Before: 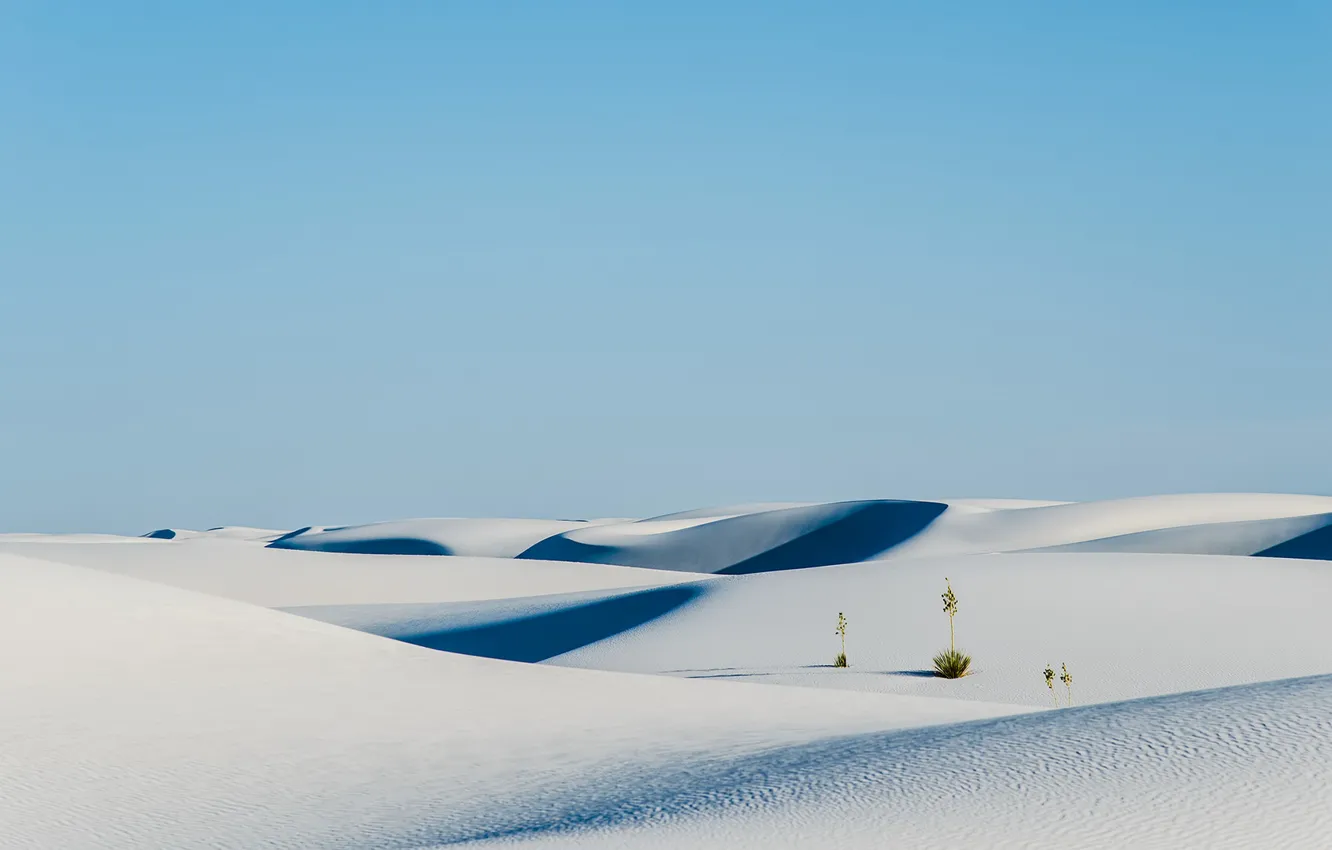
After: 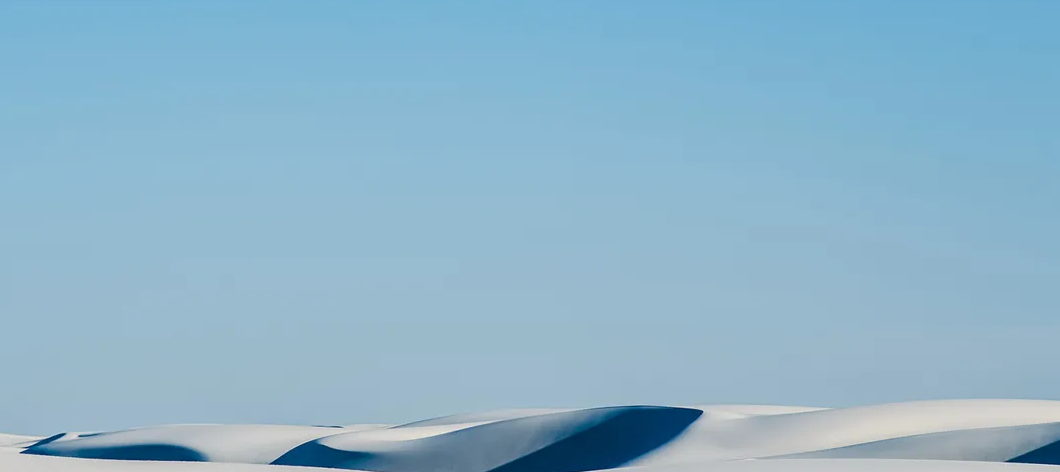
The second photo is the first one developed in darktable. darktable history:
crop: left 18.398%, top 11.107%, right 1.982%, bottom 33.314%
